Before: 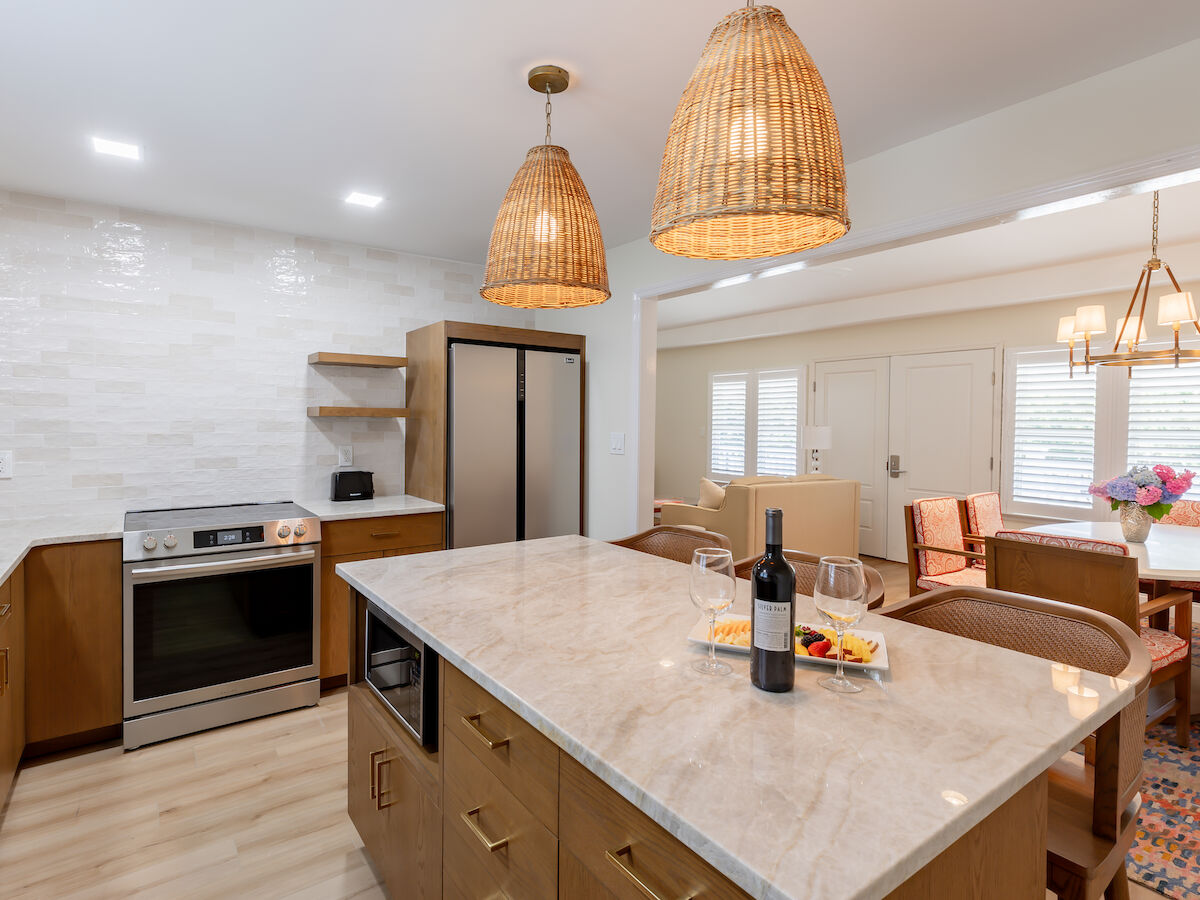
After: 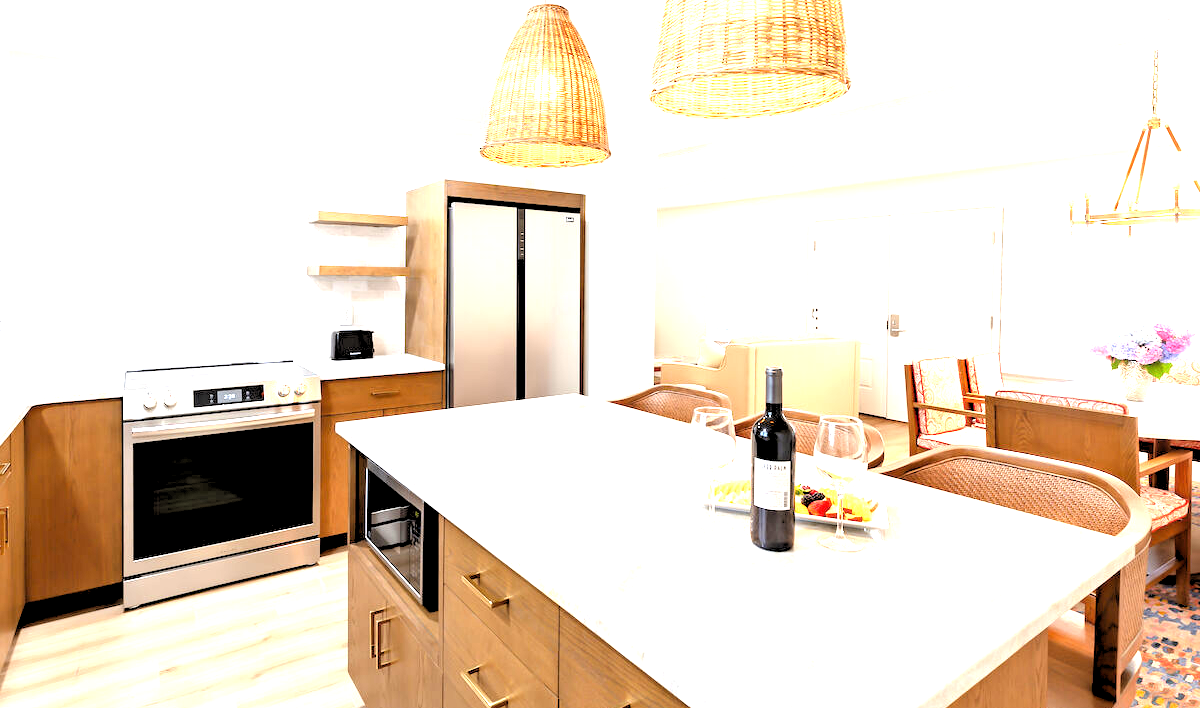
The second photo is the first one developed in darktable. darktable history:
crop and rotate: top 15.774%, bottom 5.506%
exposure: black level correction 0, exposure 1.741 EV, compensate exposure bias true, compensate highlight preservation false
rgb levels: levels [[0.029, 0.461, 0.922], [0, 0.5, 1], [0, 0.5, 1]]
